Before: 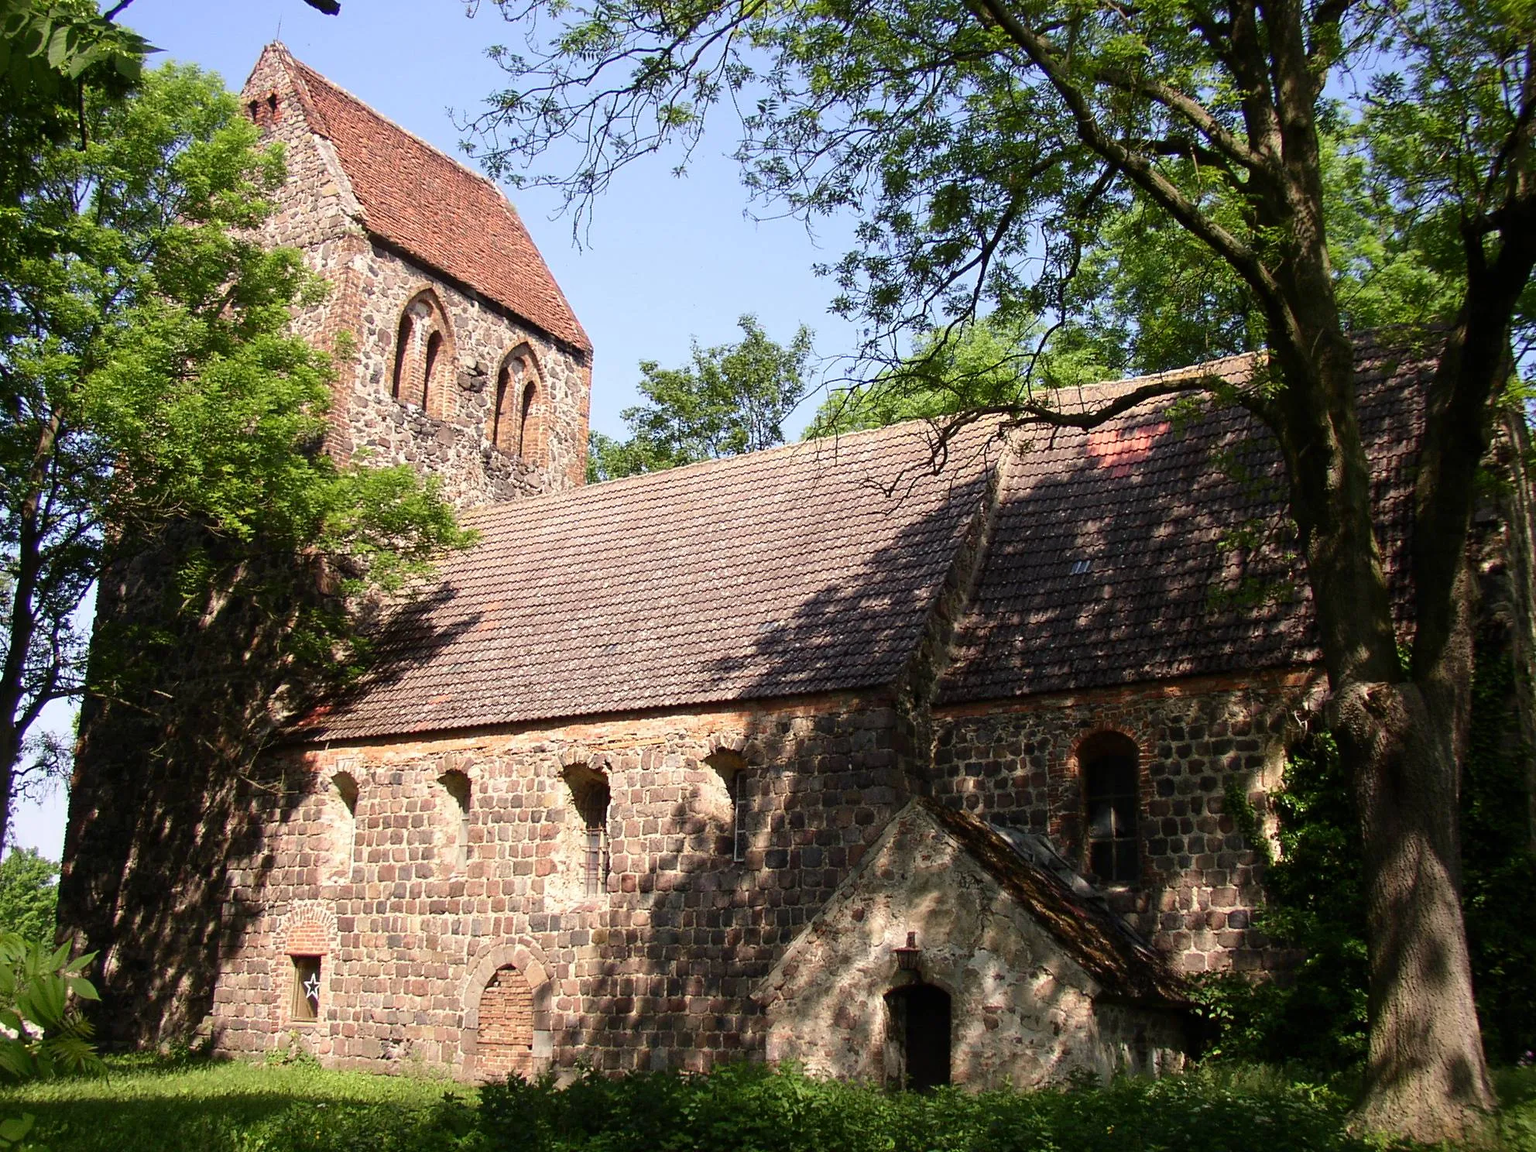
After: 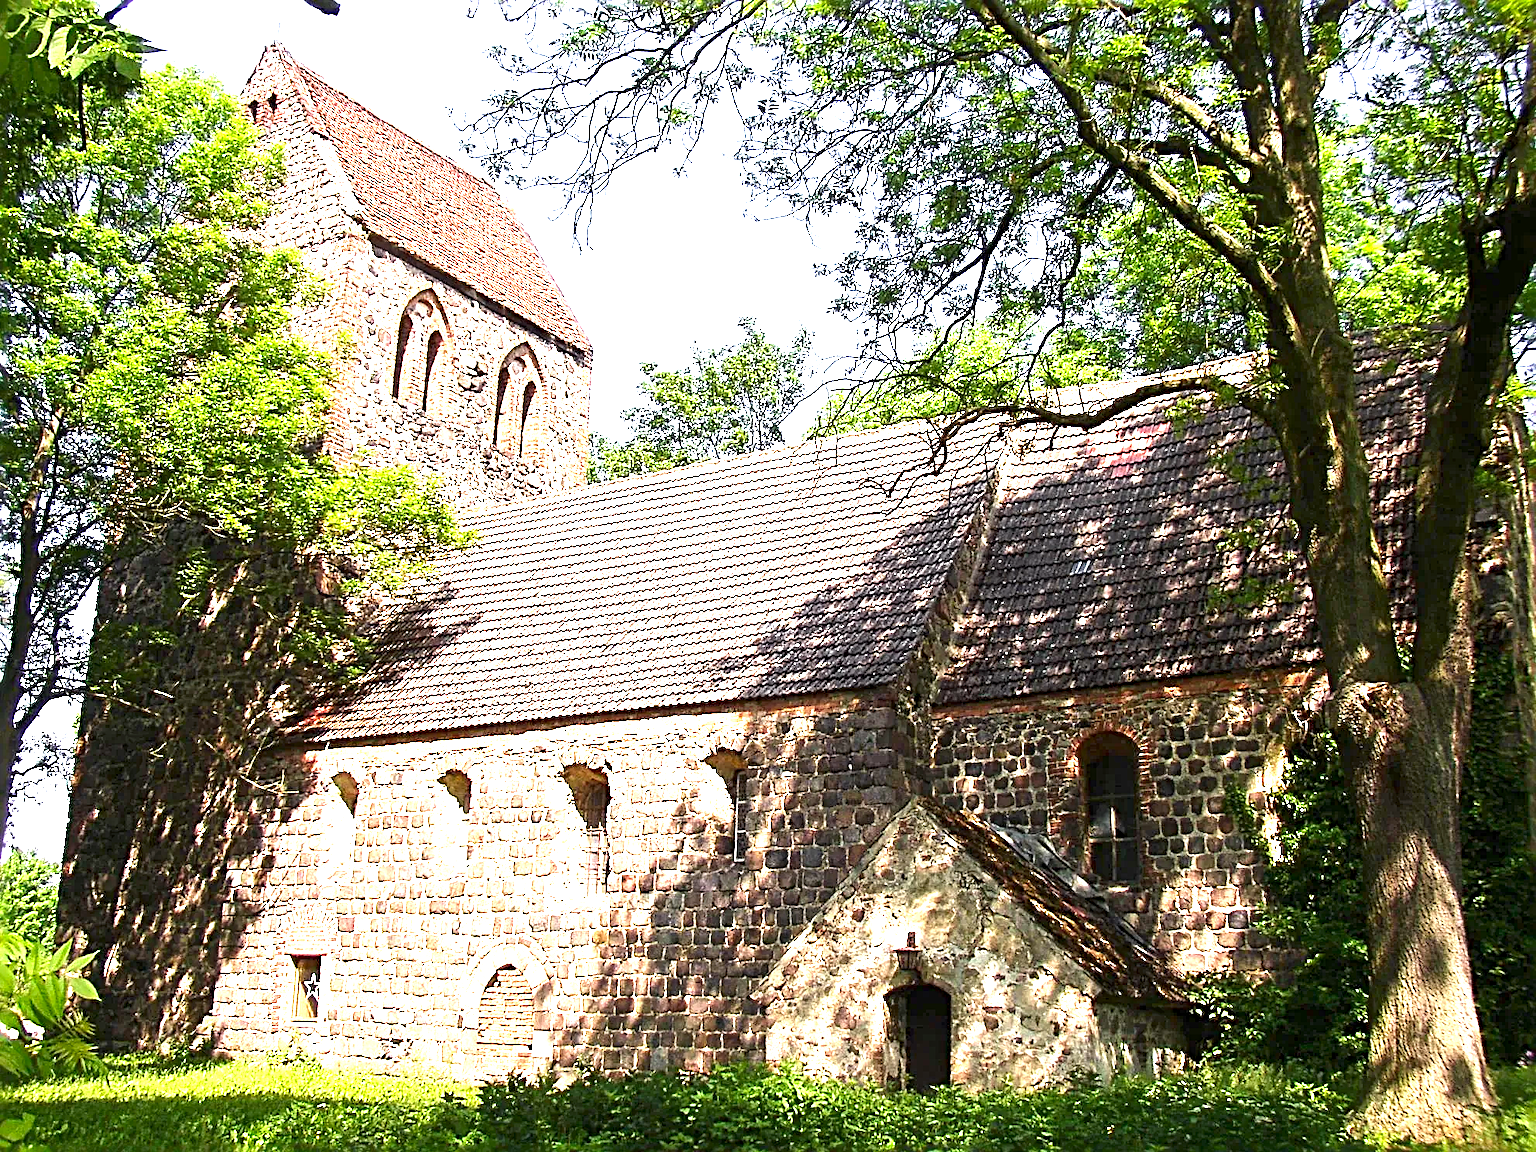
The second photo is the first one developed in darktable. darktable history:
color zones: curves: ch1 [(0.25, 0.61) (0.75, 0.248)]
sharpen: radius 3.69, amount 0.928
exposure: exposure 2.04 EV, compensate highlight preservation false
